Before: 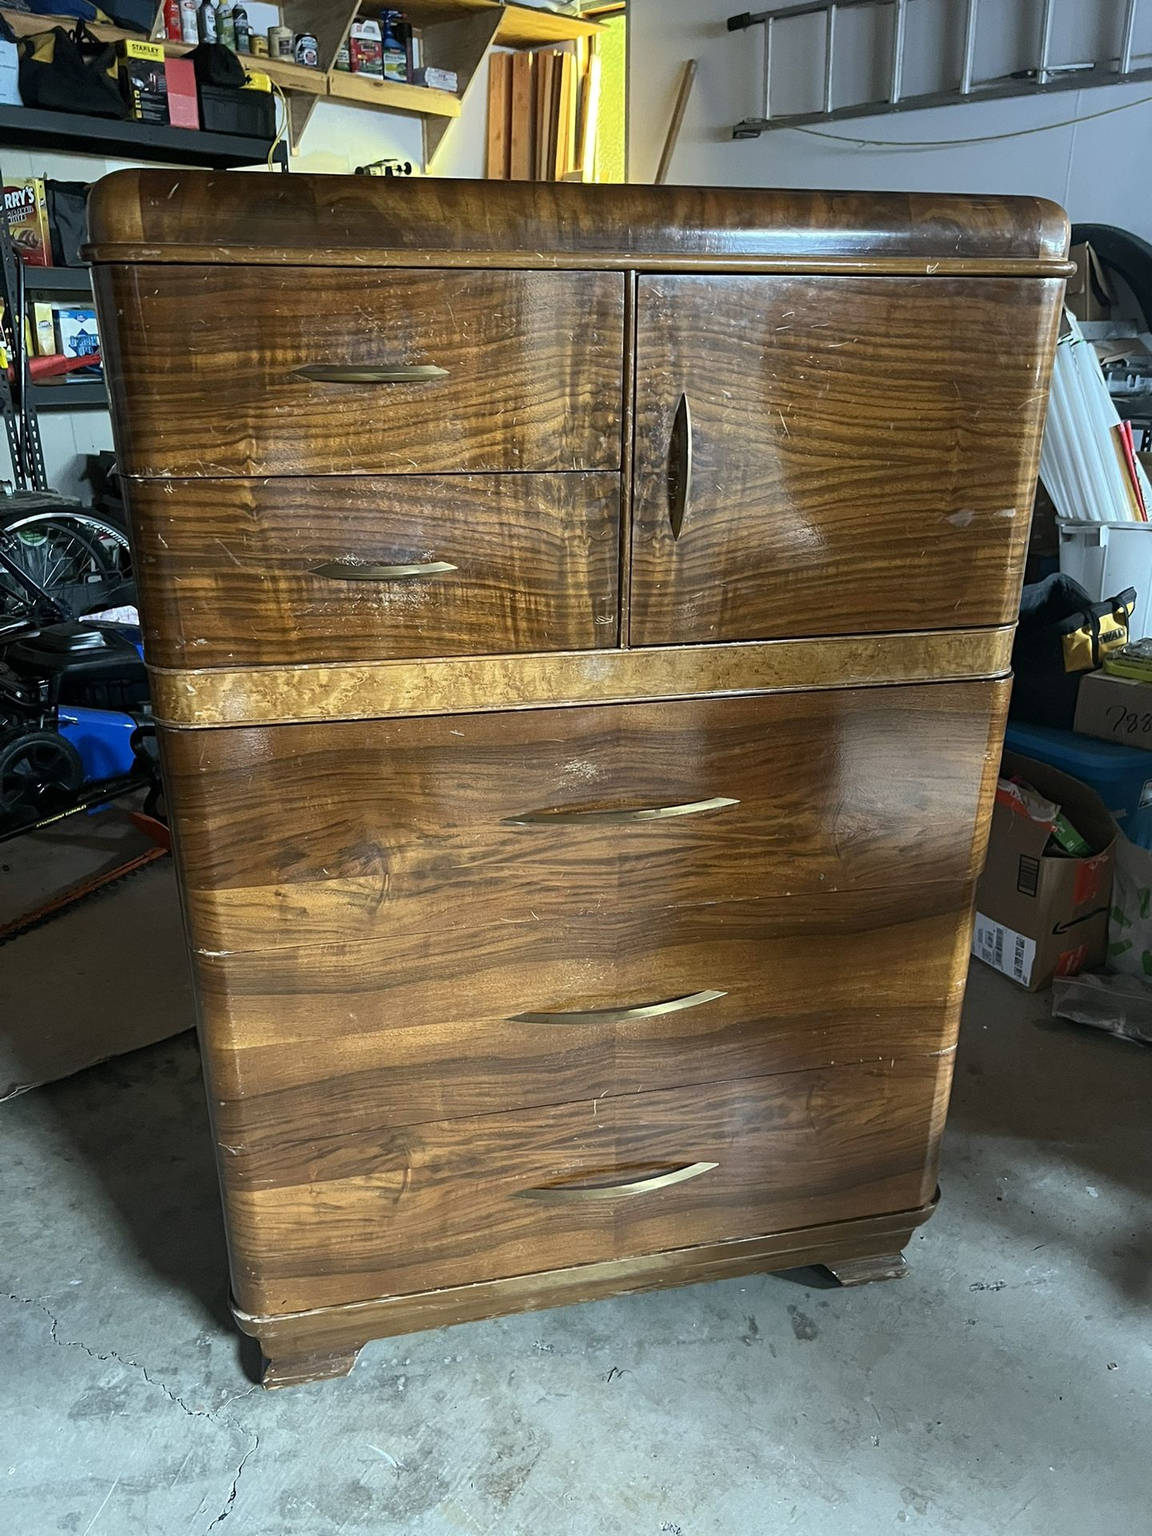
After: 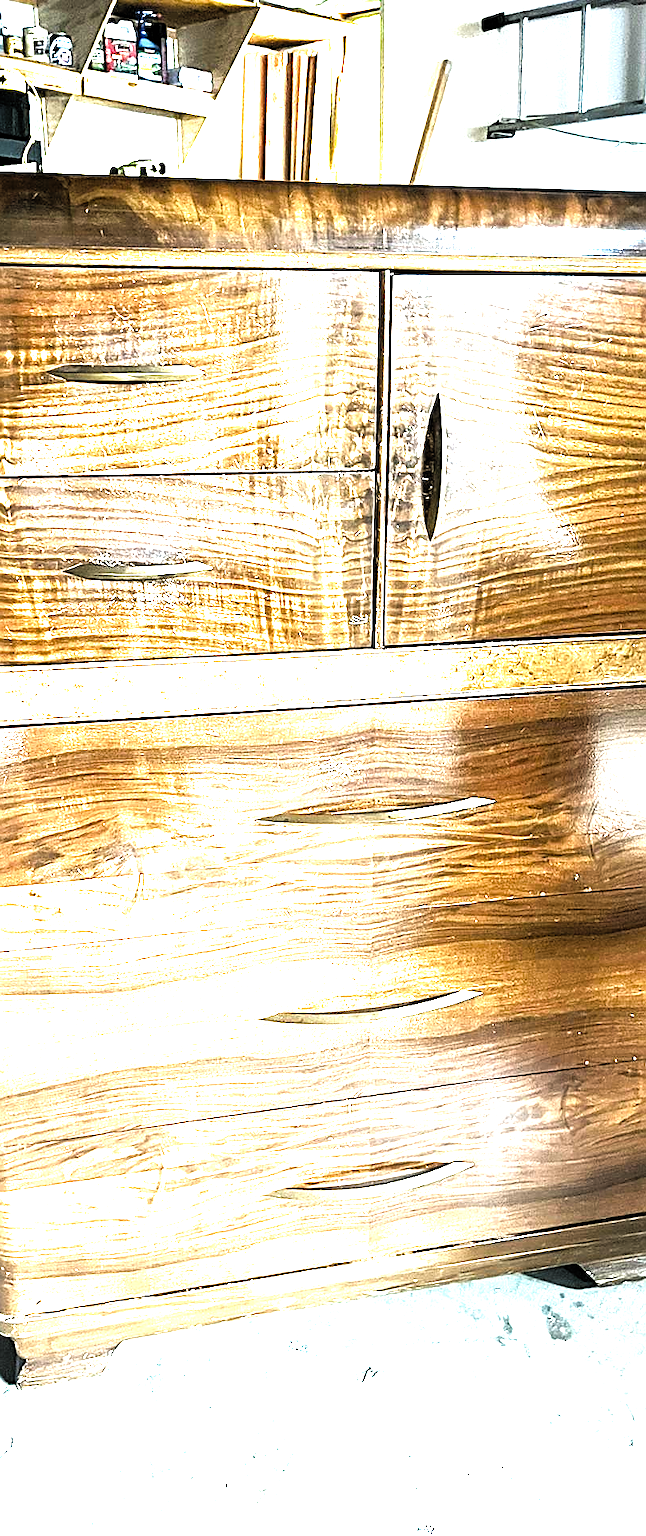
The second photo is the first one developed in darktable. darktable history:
filmic rgb: black relative exposure -8.26 EV, white relative exposure 2.21 EV, hardness 7.13, latitude 86.34%, contrast 1.705, highlights saturation mix -4.34%, shadows ↔ highlights balance -2.82%, color science v6 (2022)
crop: left 21.354%, right 22.513%
exposure: black level correction 0, exposure 1.294 EV, compensate highlight preservation false
sharpen: on, module defaults
levels: levels [0, 0.374, 0.749]
